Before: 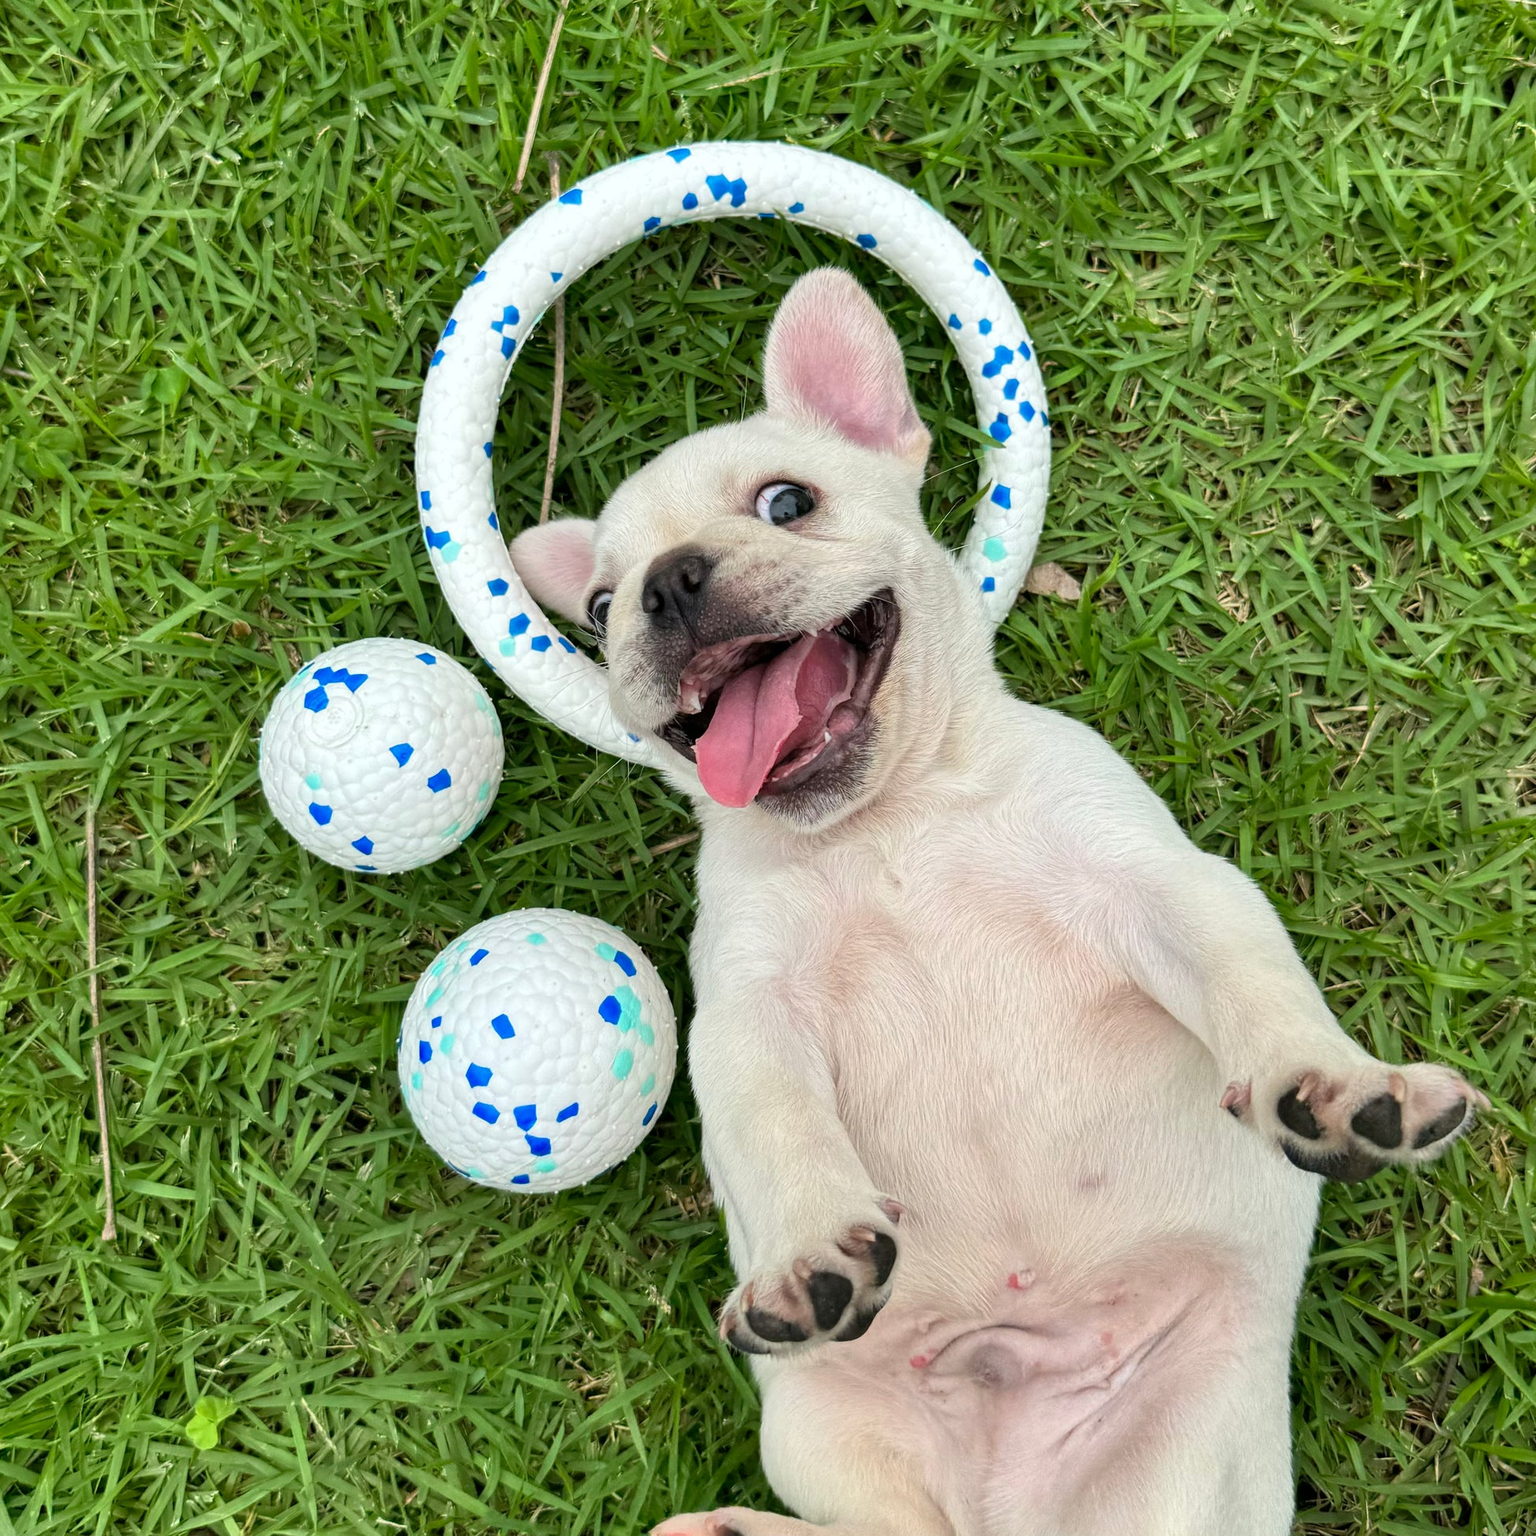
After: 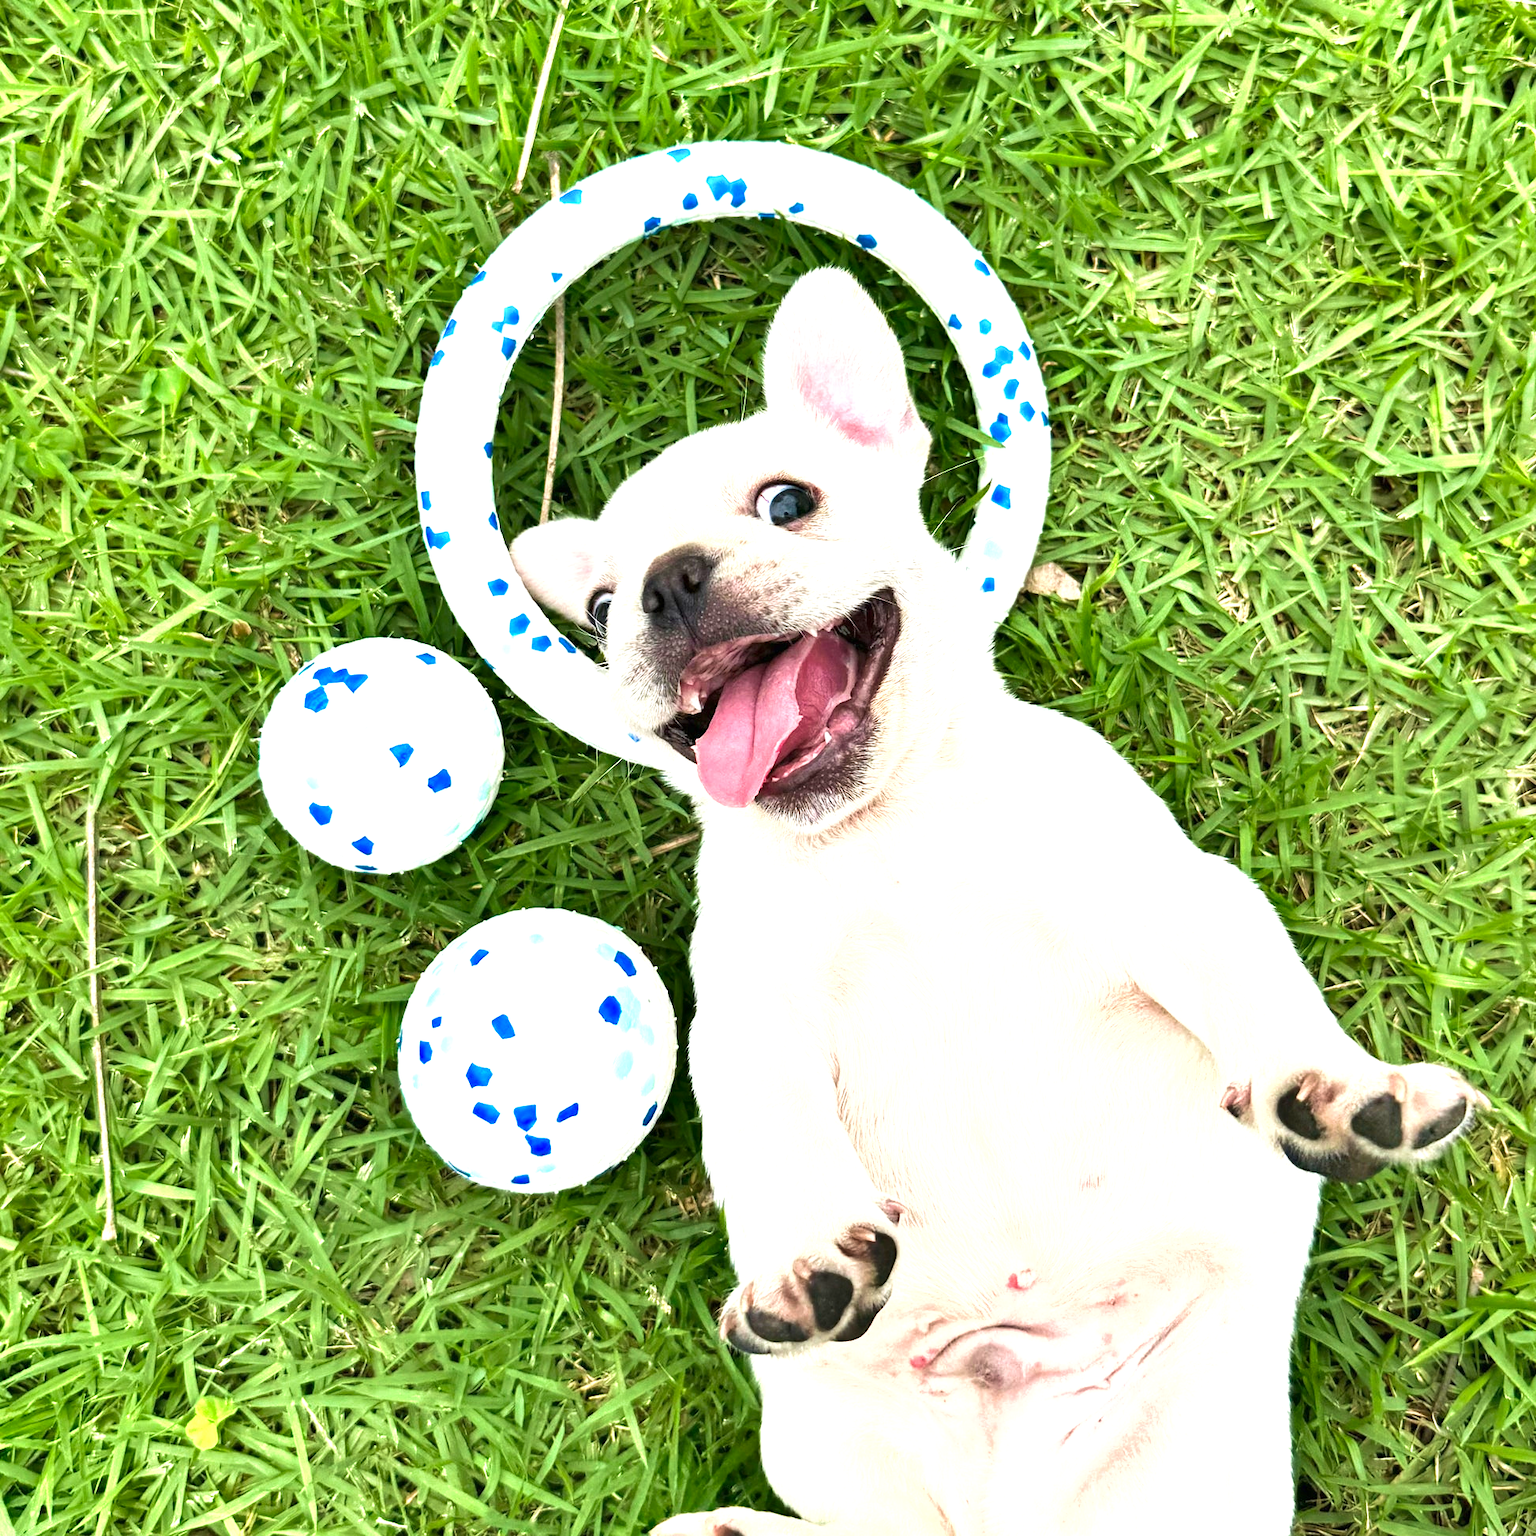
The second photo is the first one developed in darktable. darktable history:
velvia: on, module defaults
shadows and highlights: shadows 35.84, highlights -34.85, soften with gaussian
exposure: black level correction 0, exposure 1.291 EV, compensate highlight preservation false
